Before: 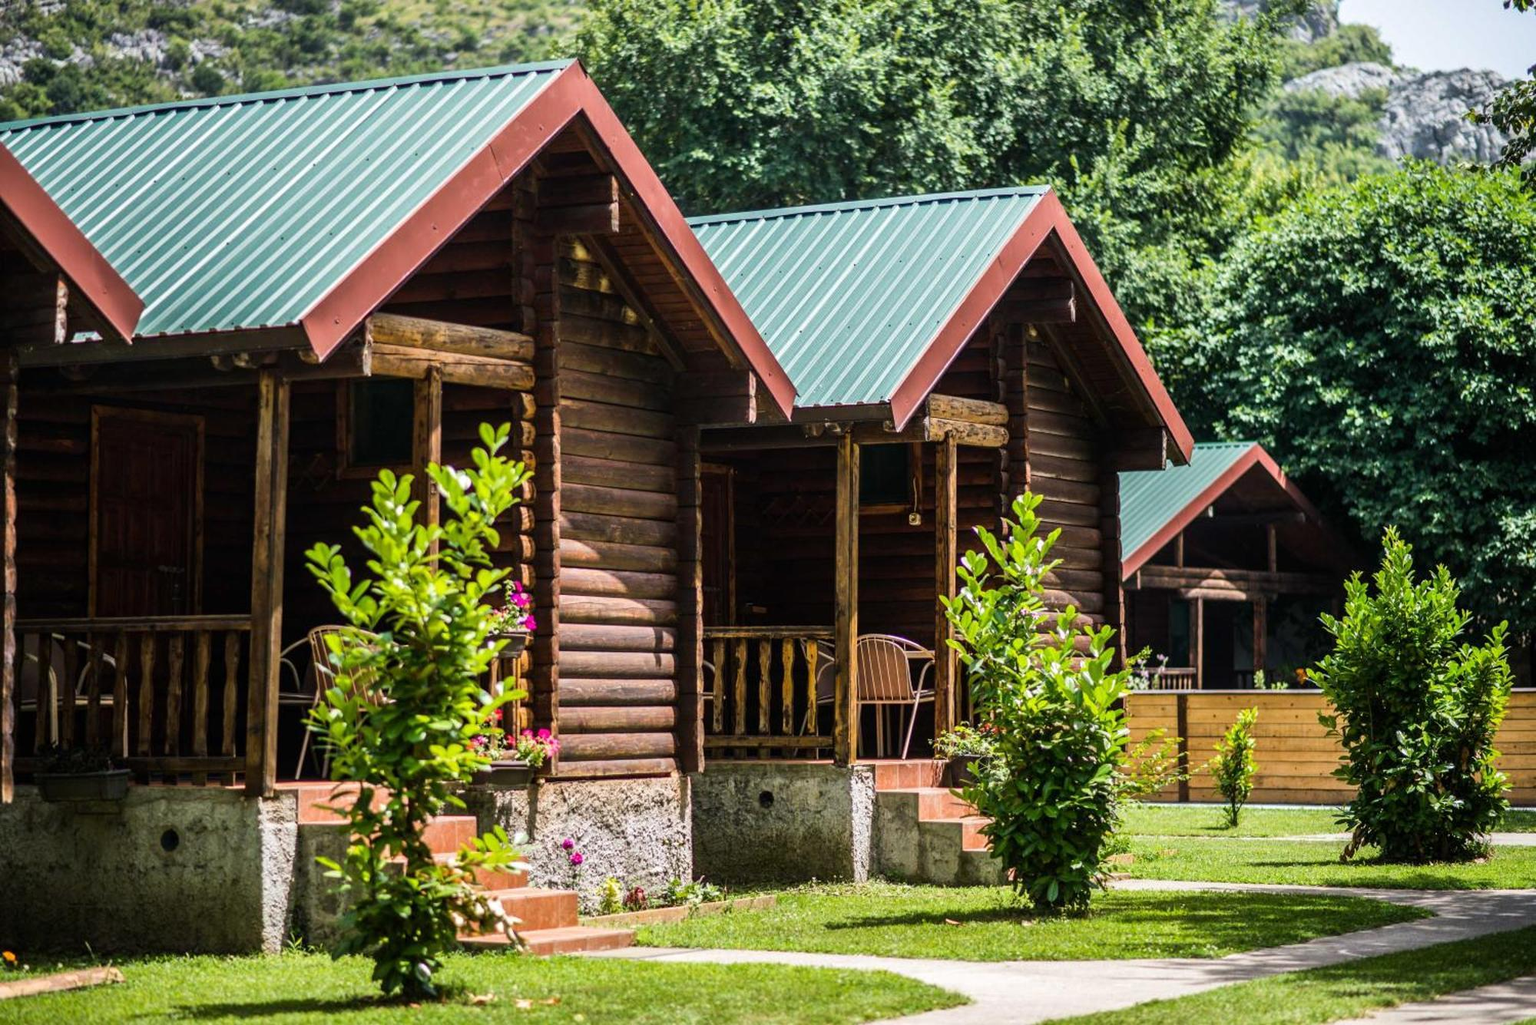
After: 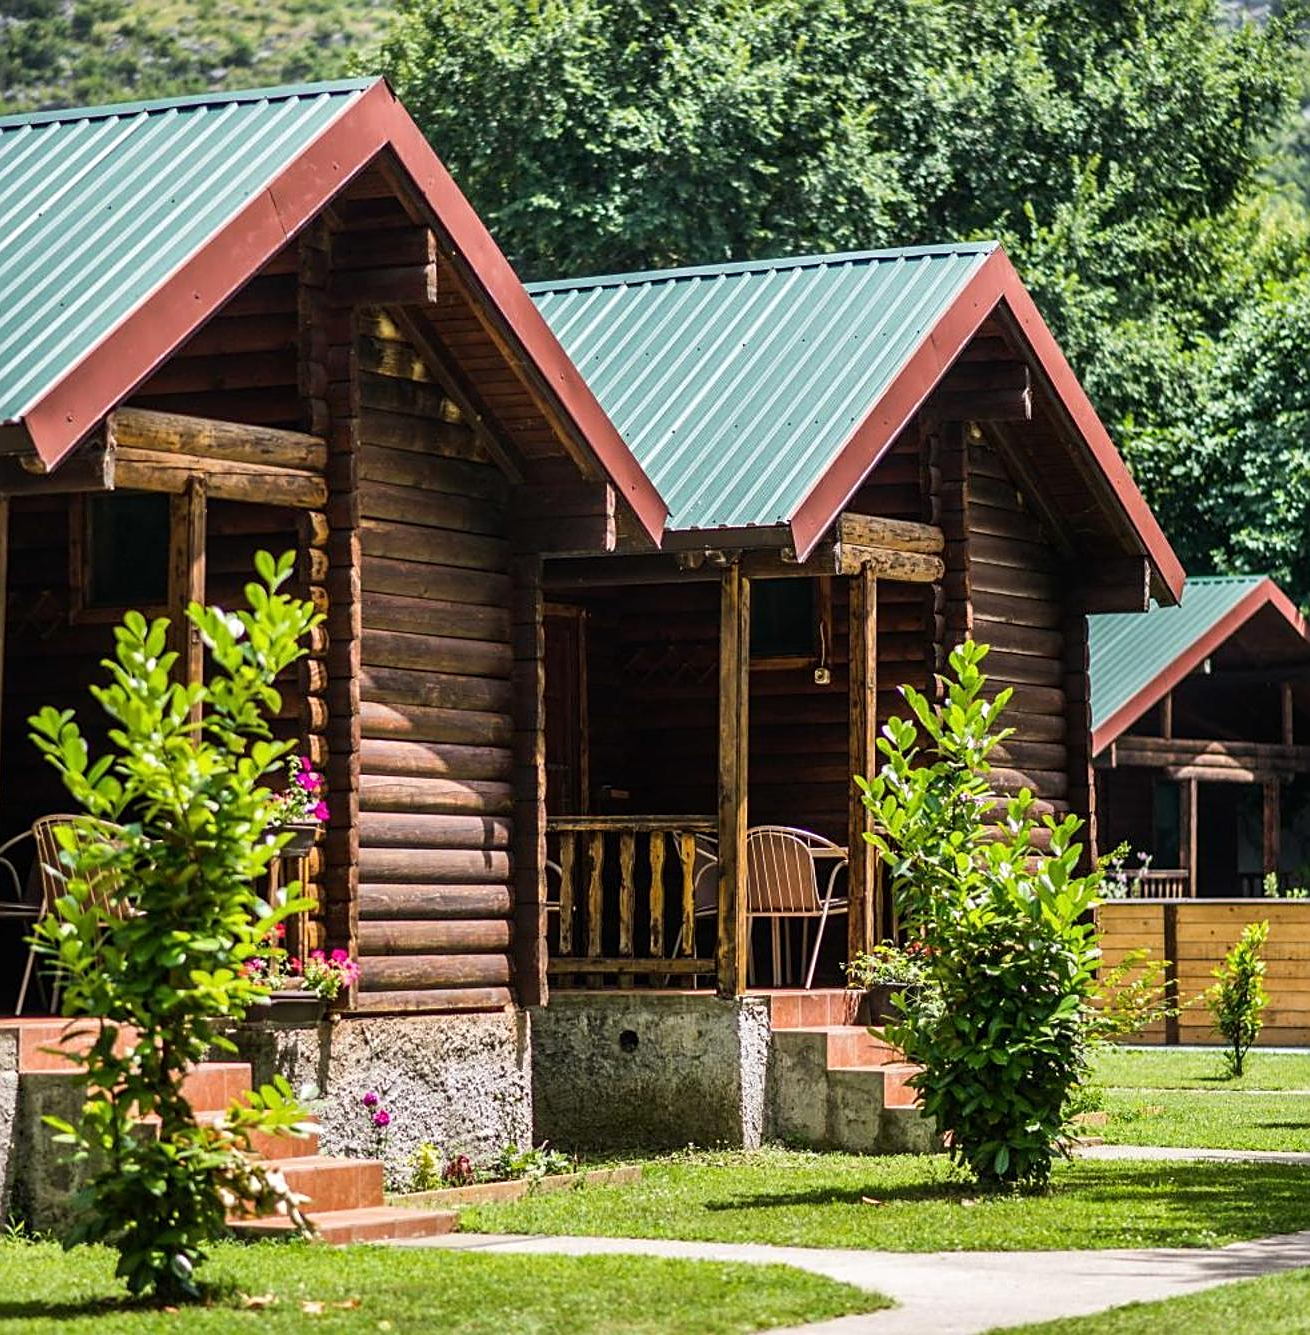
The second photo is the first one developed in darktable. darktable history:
sharpen: on, module defaults
crop and rotate: left 18.453%, right 16.014%
exposure: exposure -0.015 EV, compensate highlight preservation false
